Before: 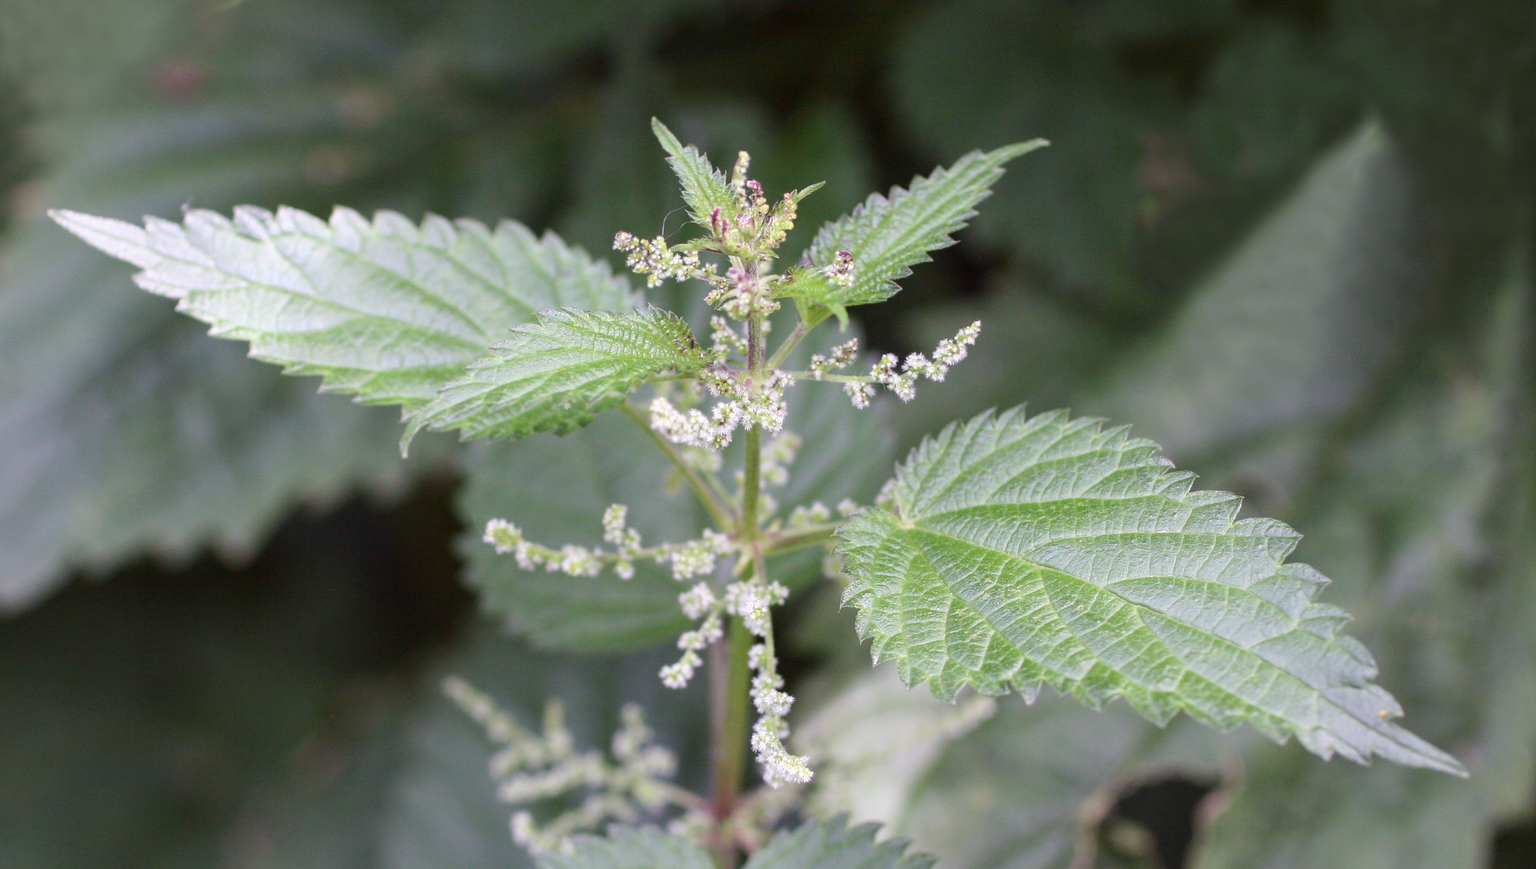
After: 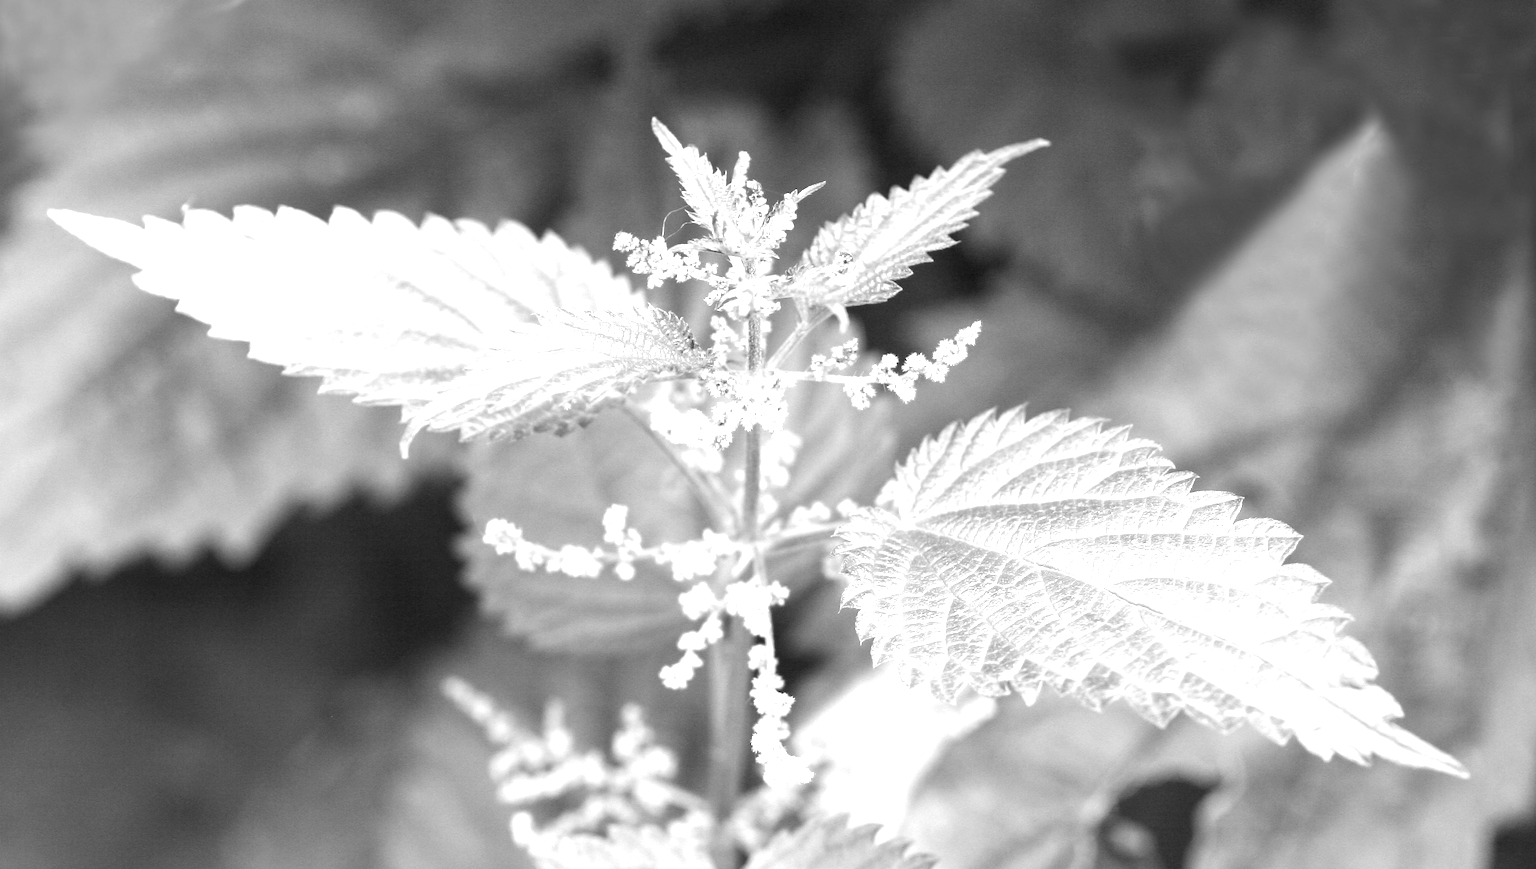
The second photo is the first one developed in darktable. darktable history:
color calibration: output gray [0.21, 0.42, 0.37, 0], illuminant same as pipeline (D50), adaptation XYZ, x 0.346, y 0.359, temperature 5011.97 K
exposure: black level correction 0, exposure 1.455 EV, compensate highlight preservation false
